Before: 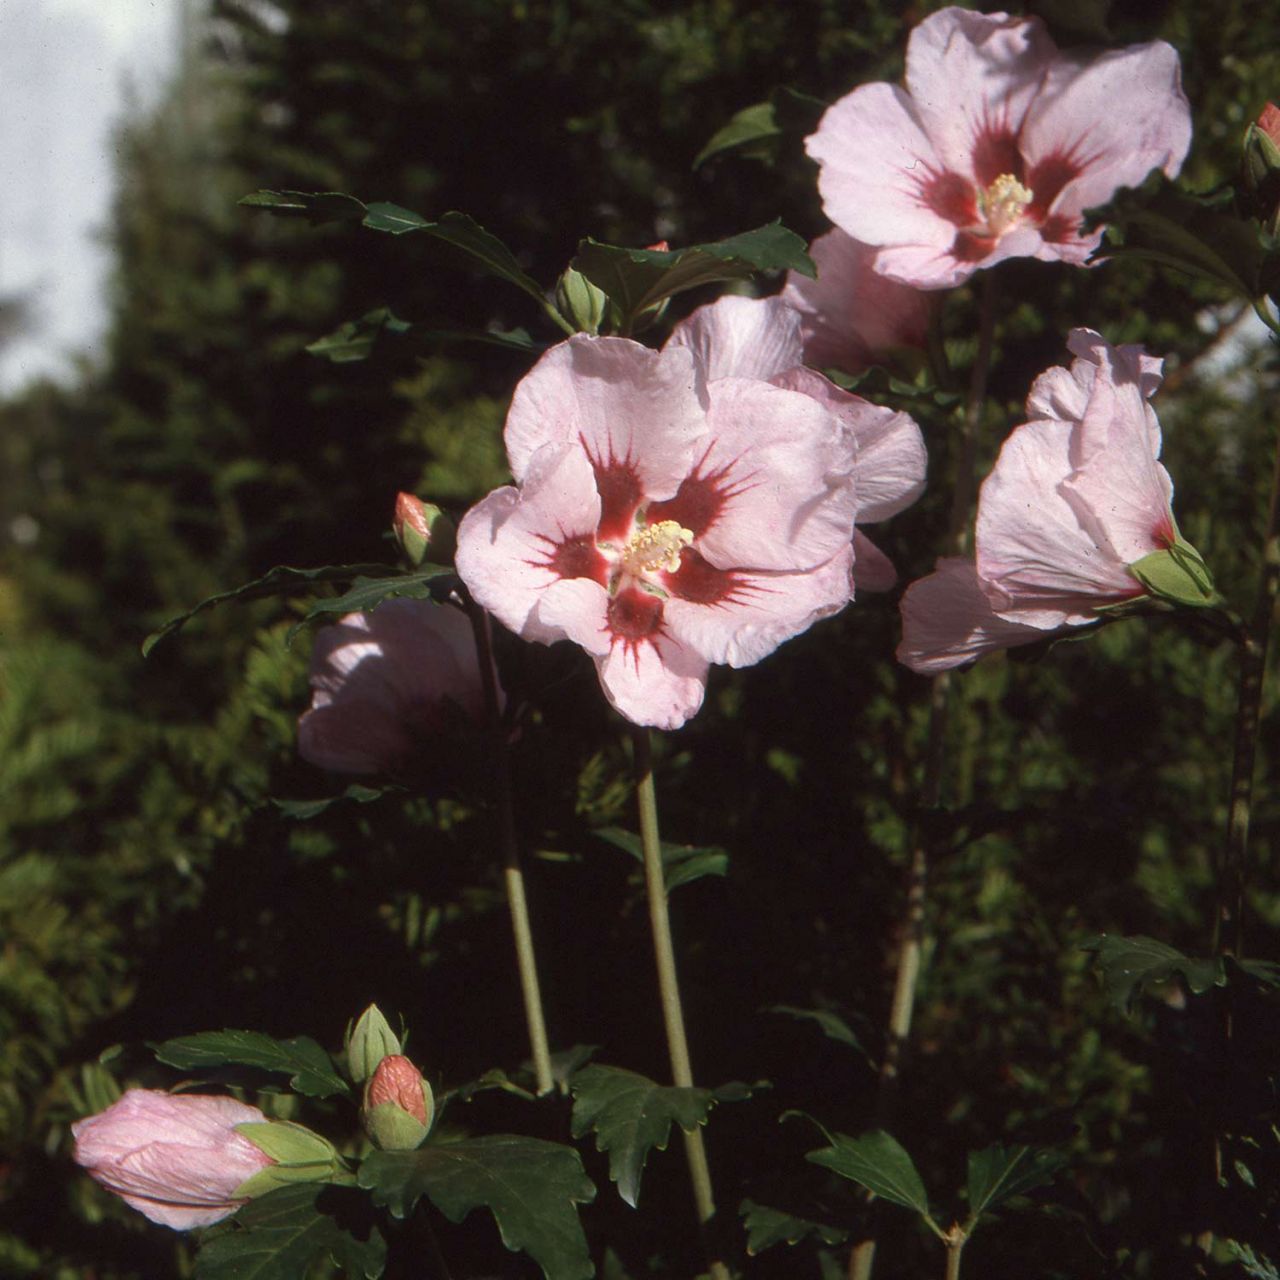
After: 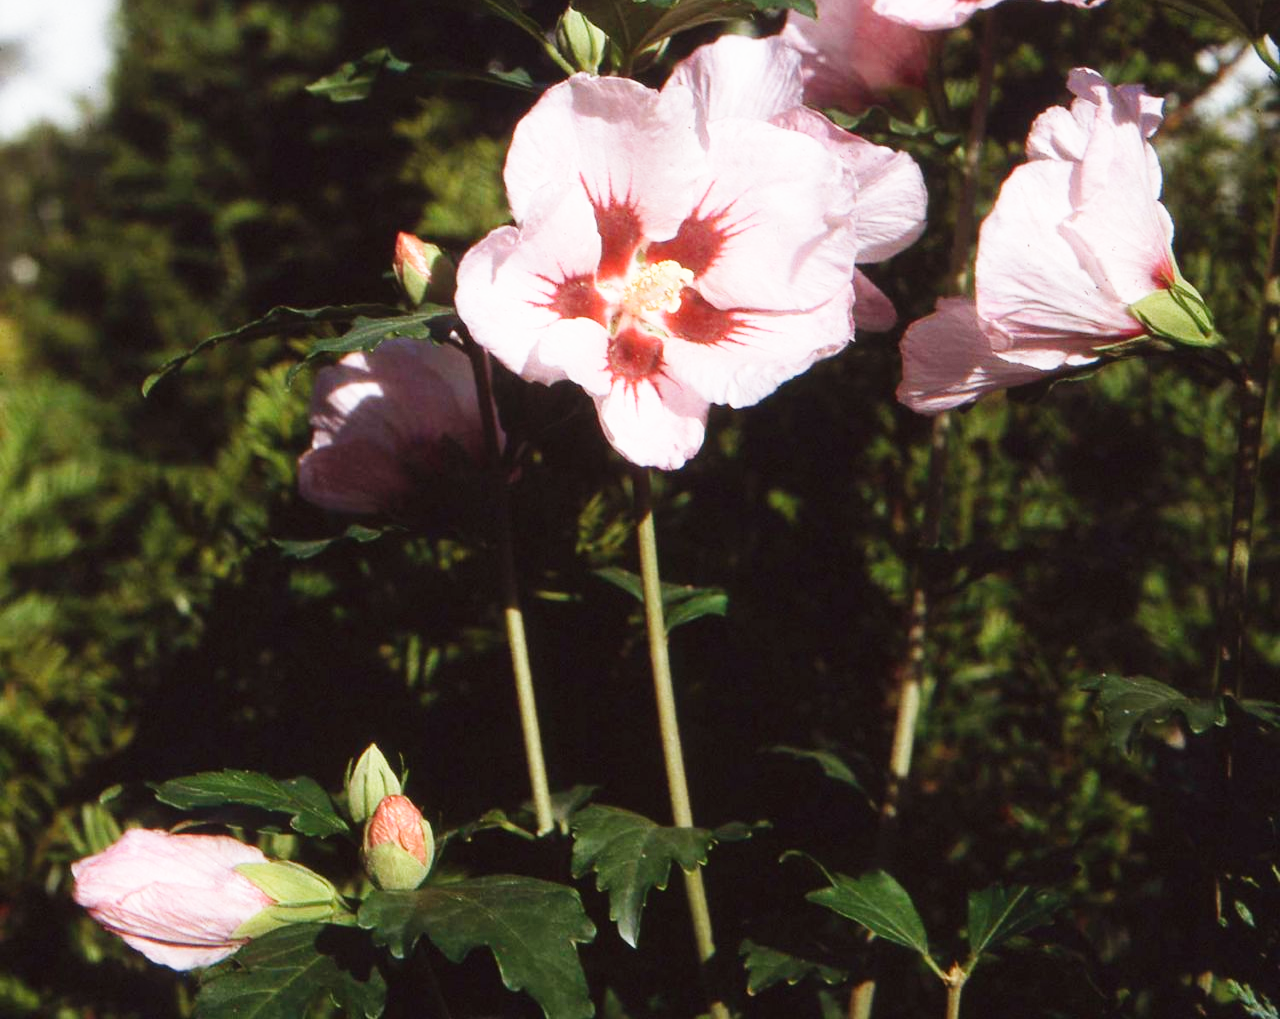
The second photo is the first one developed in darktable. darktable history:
crop and rotate: top 20.356%
base curve: curves: ch0 [(0, 0) (0.018, 0.026) (0.143, 0.37) (0.33, 0.731) (0.458, 0.853) (0.735, 0.965) (0.905, 0.986) (1, 1)], preserve colors none
